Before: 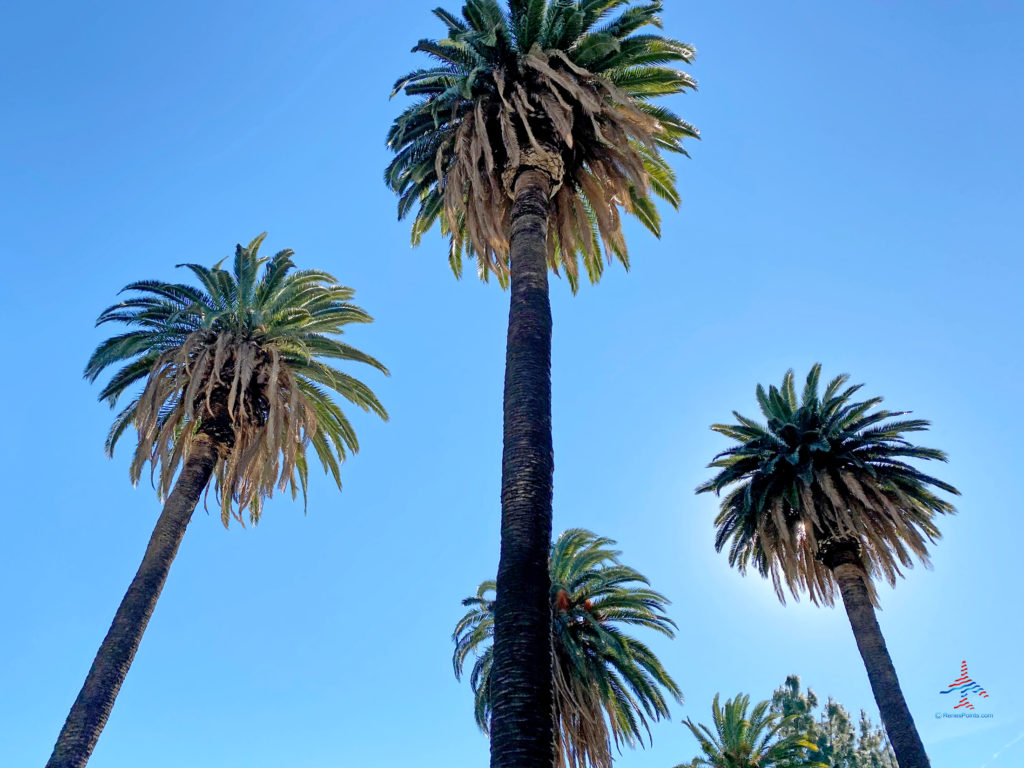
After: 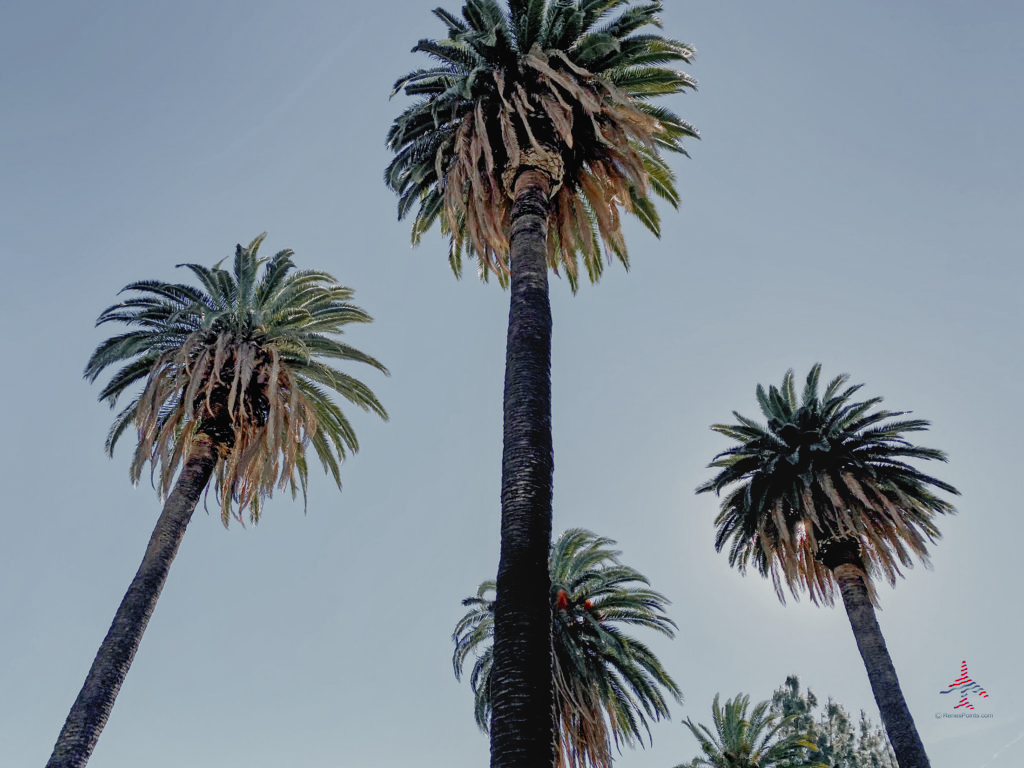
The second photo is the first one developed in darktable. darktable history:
local contrast: detail 109%
color zones: curves: ch0 [(0, 0.48) (0.209, 0.398) (0.305, 0.332) (0.429, 0.493) (0.571, 0.5) (0.714, 0.5) (0.857, 0.5) (1, 0.48)]; ch1 [(0, 0.736) (0.143, 0.625) (0.225, 0.371) (0.429, 0.256) (0.571, 0.241) (0.714, 0.213) (0.857, 0.48) (1, 0.736)]; ch2 [(0, 0.448) (0.143, 0.498) (0.286, 0.5) (0.429, 0.5) (0.571, 0.5) (0.714, 0.5) (0.857, 0.5) (1, 0.448)]
filmic rgb: black relative exposure -8 EV, white relative exposure 4.01 EV, hardness 4.2, preserve chrominance no, color science v3 (2019), use custom middle-gray values true
